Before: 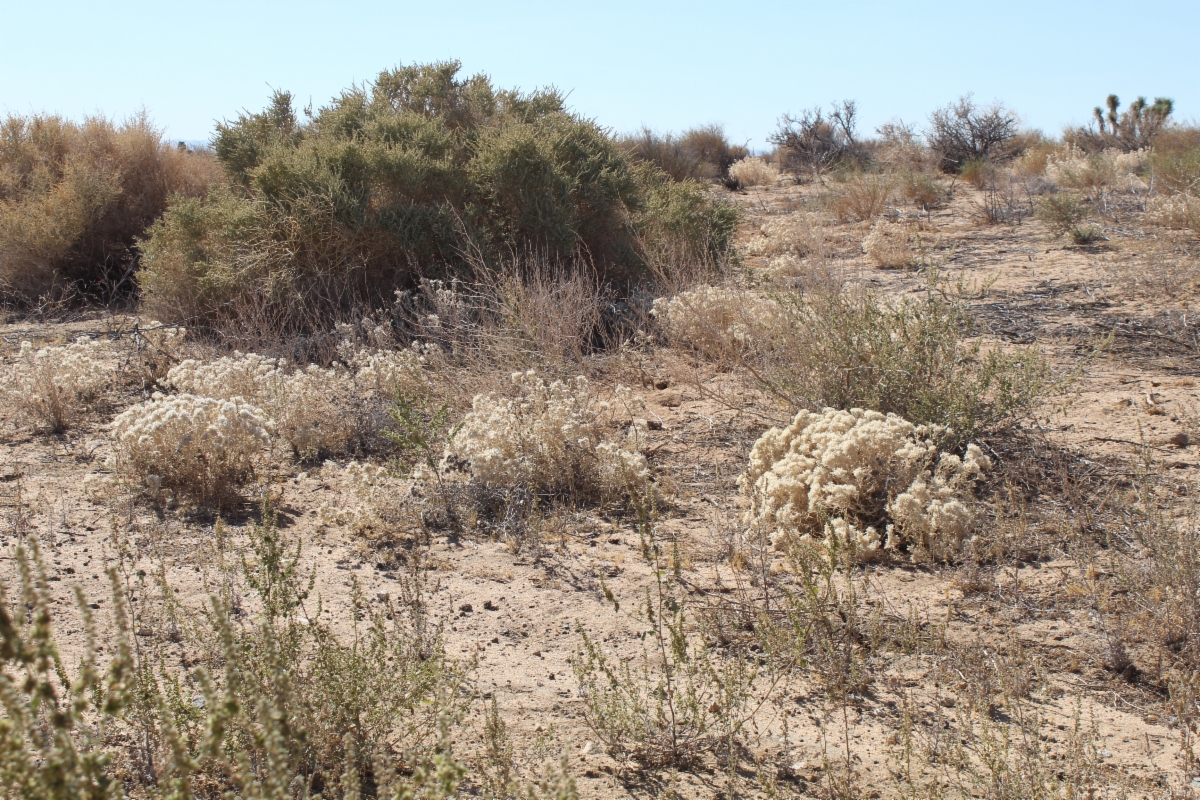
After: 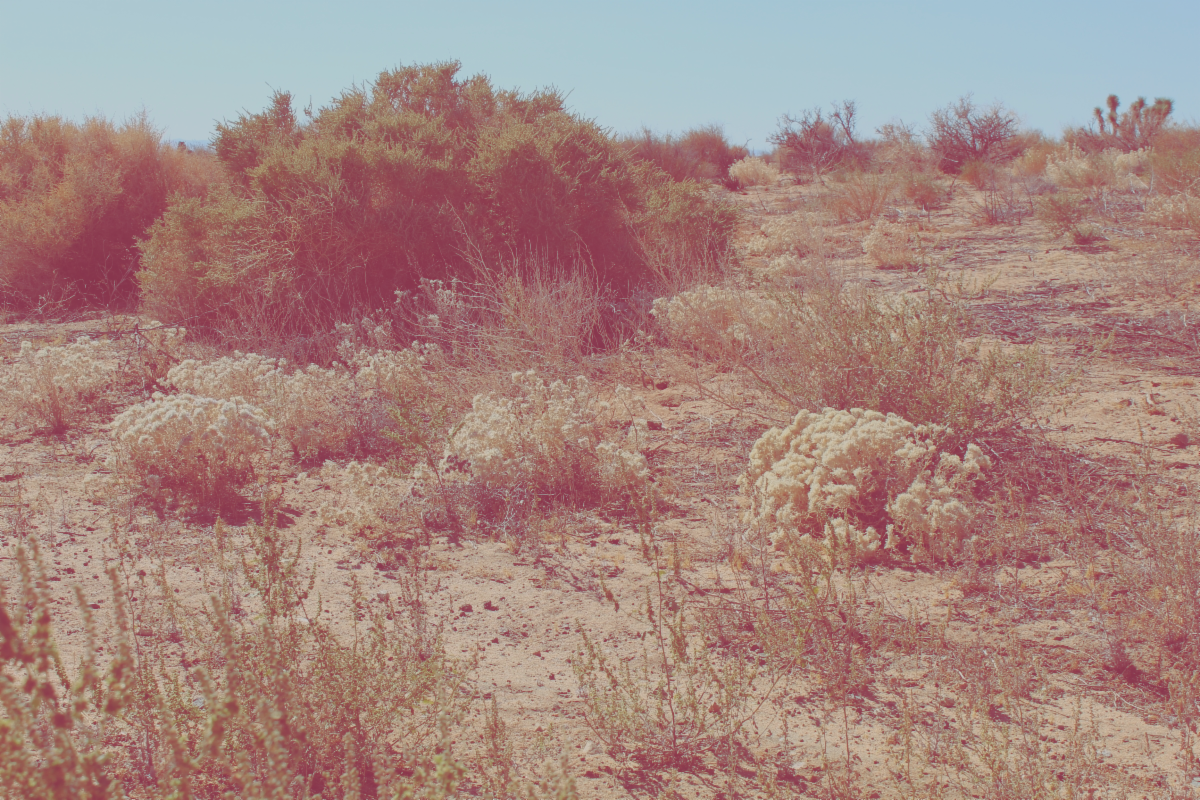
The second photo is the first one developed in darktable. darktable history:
color balance rgb: shadows lift › luminance -18.995%, shadows lift › chroma 35.238%, linear chroma grading › global chroma 9.061%, perceptual saturation grading › global saturation 11.623%, contrast -29.386%
exposure: black level correction -0.086, compensate highlight preservation false
